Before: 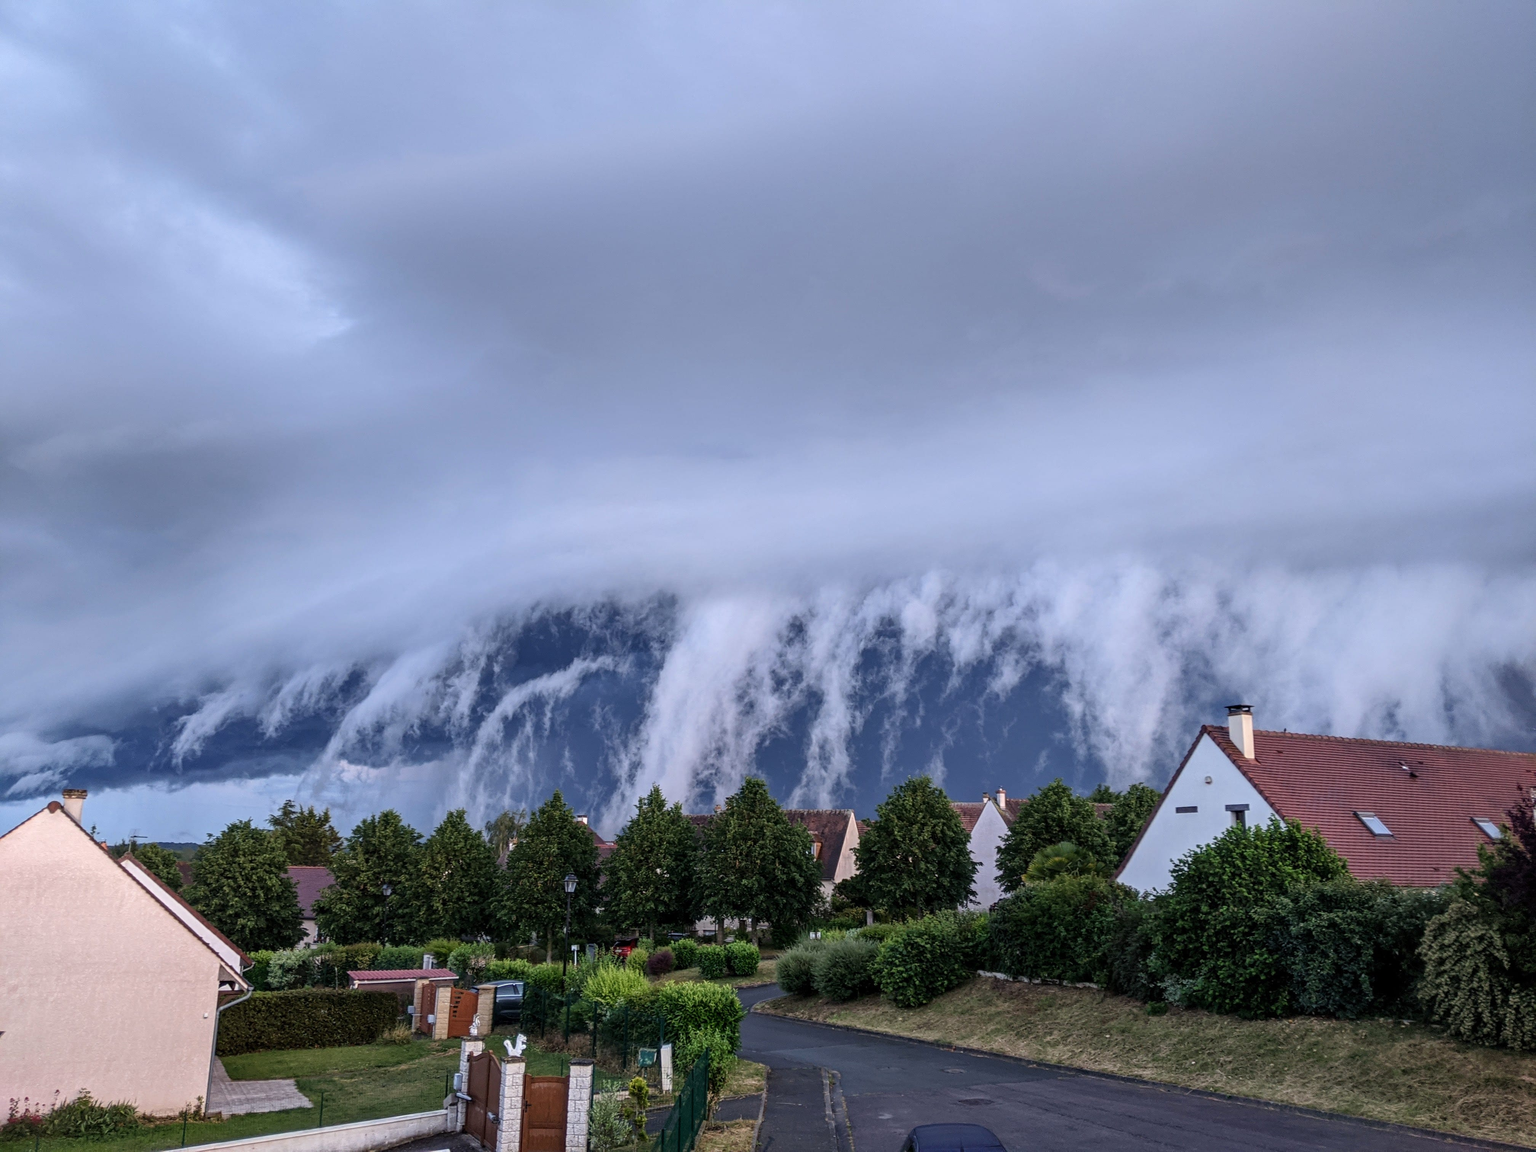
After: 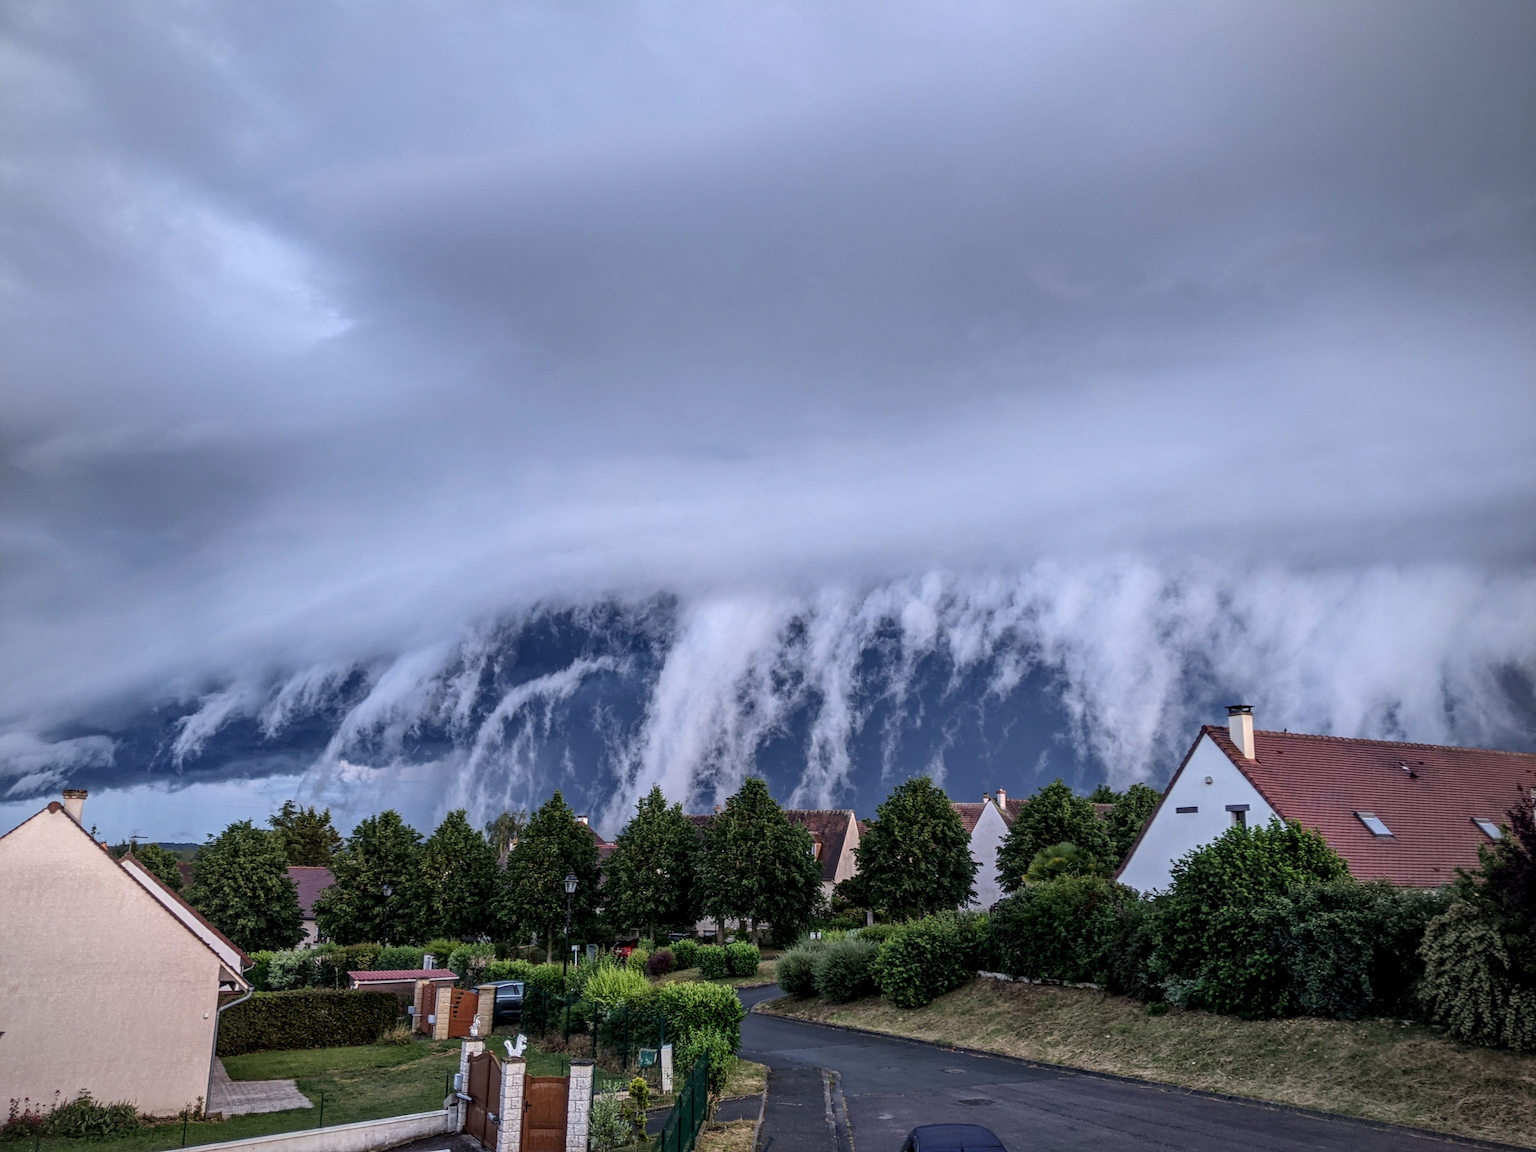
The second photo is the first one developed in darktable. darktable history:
tone equalizer: on, module defaults
vignetting: brightness -0.412, saturation -0.297
exposure: exposure -0.07 EV, compensate highlight preservation false
local contrast: on, module defaults
